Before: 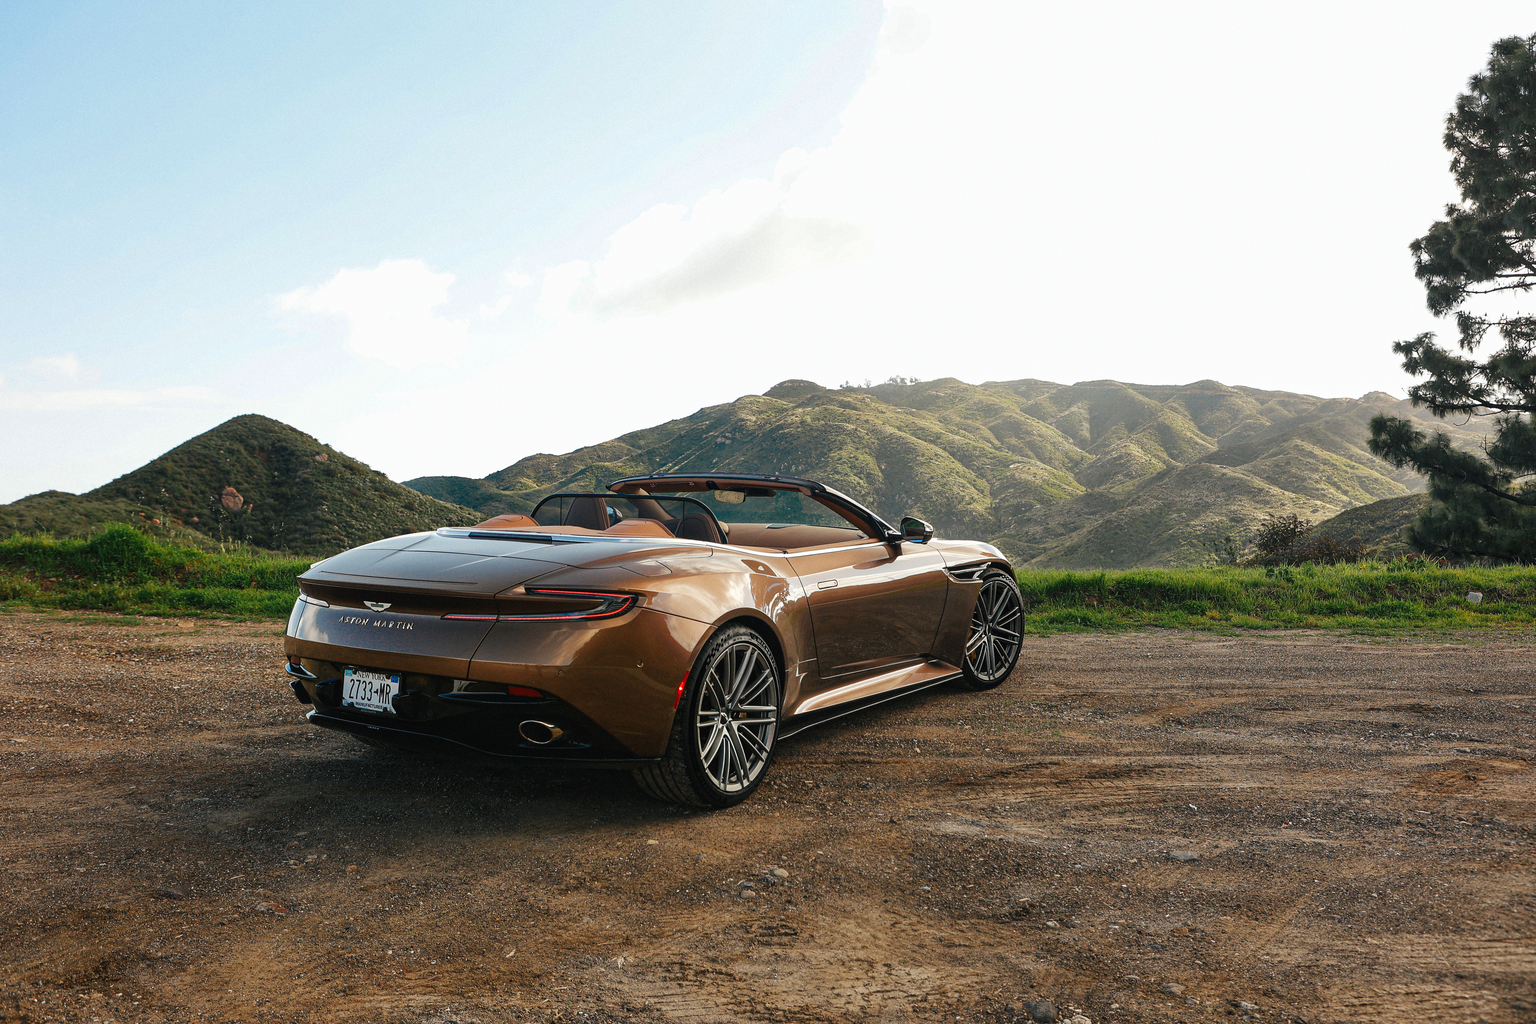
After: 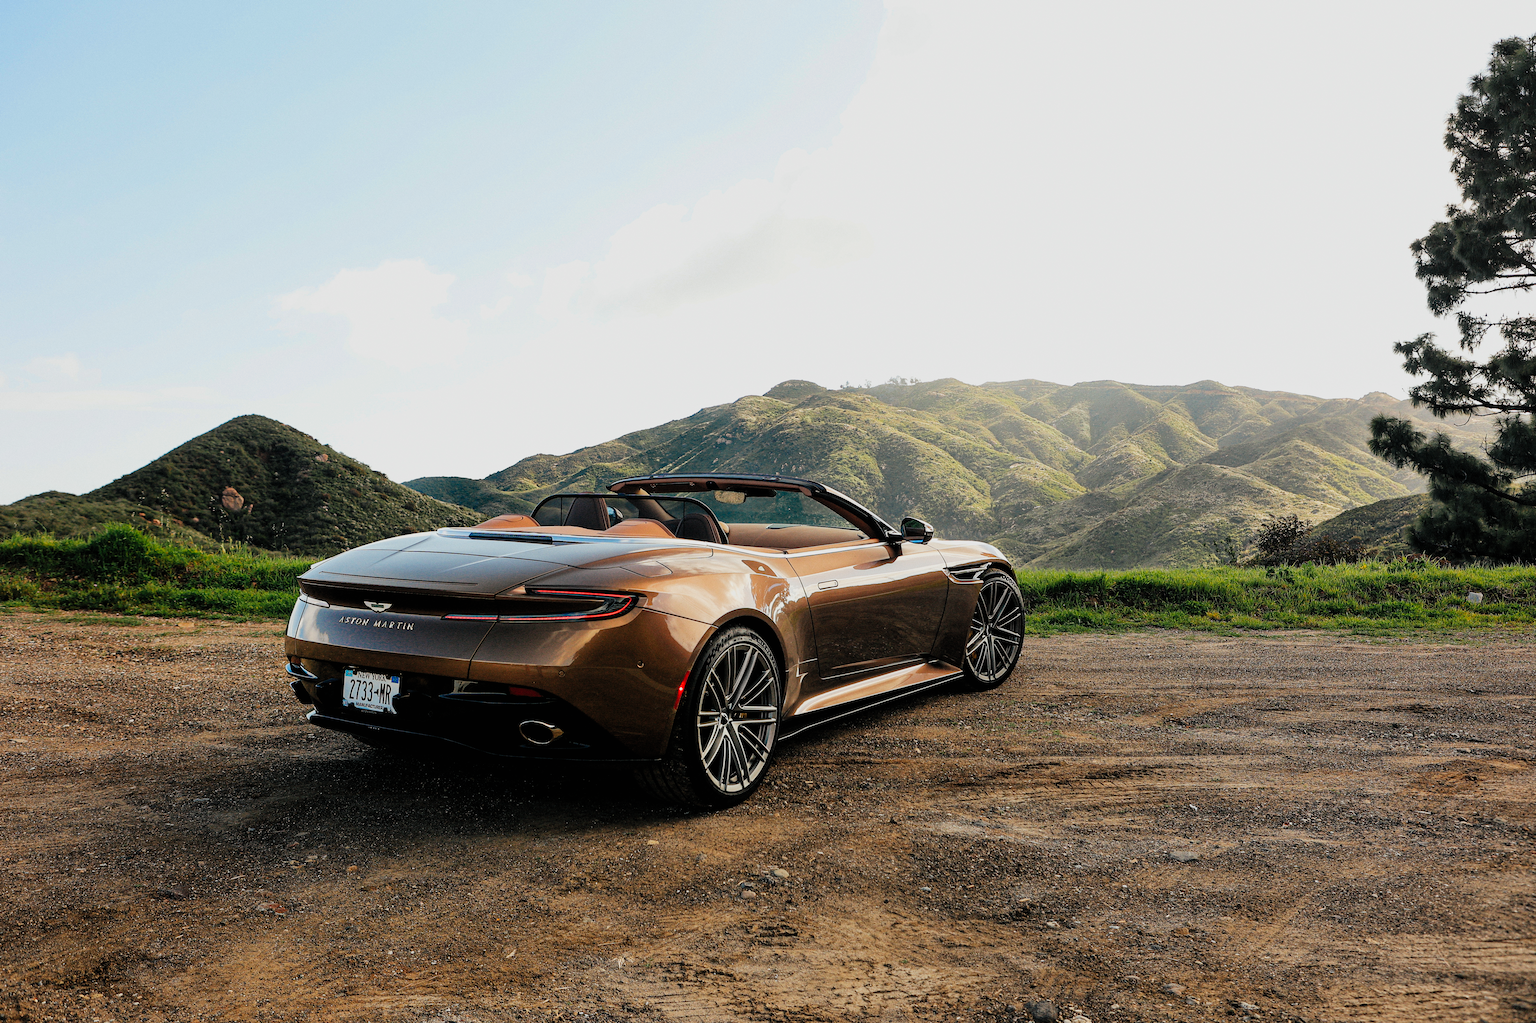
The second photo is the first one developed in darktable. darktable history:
filmic rgb: black relative exposure -5.02 EV, white relative exposure 3.97 EV, threshold 2.98 EV, hardness 2.88, contrast 1.196, contrast in shadows safe, enable highlight reconstruction true
contrast brightness saturation: contrast 0.071, brightness 0.072, saturation 0.178
tone equalizer: on, module defaults
